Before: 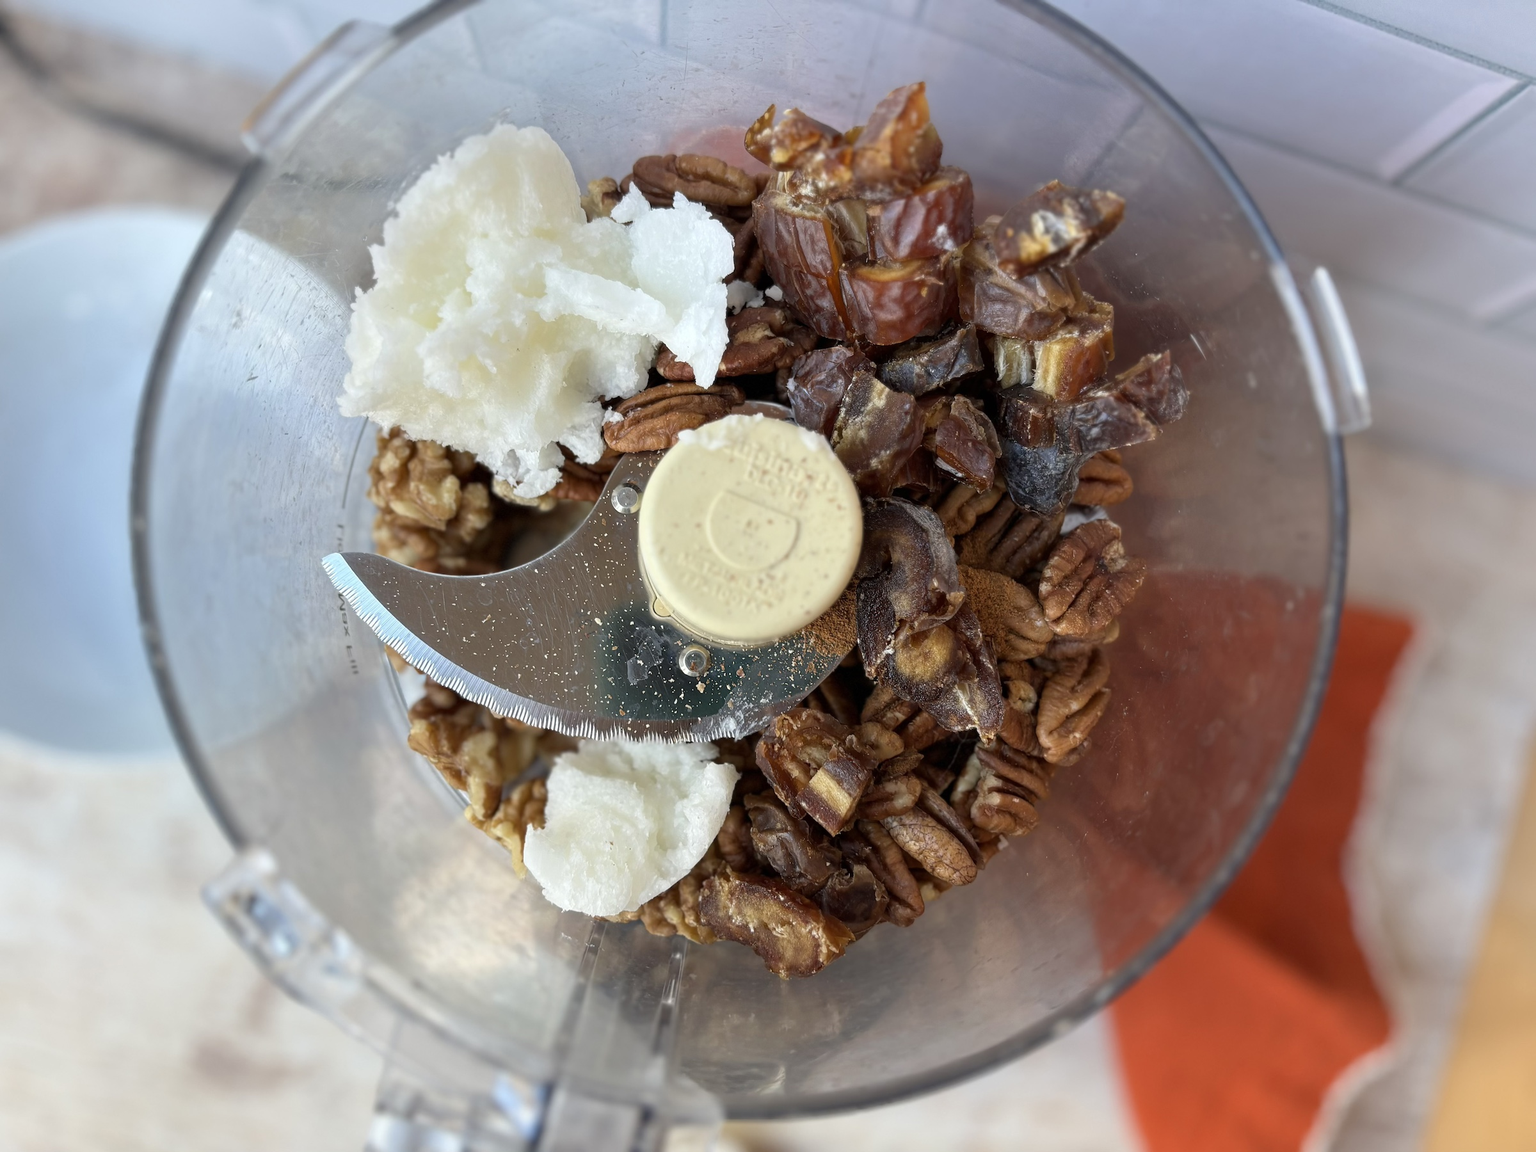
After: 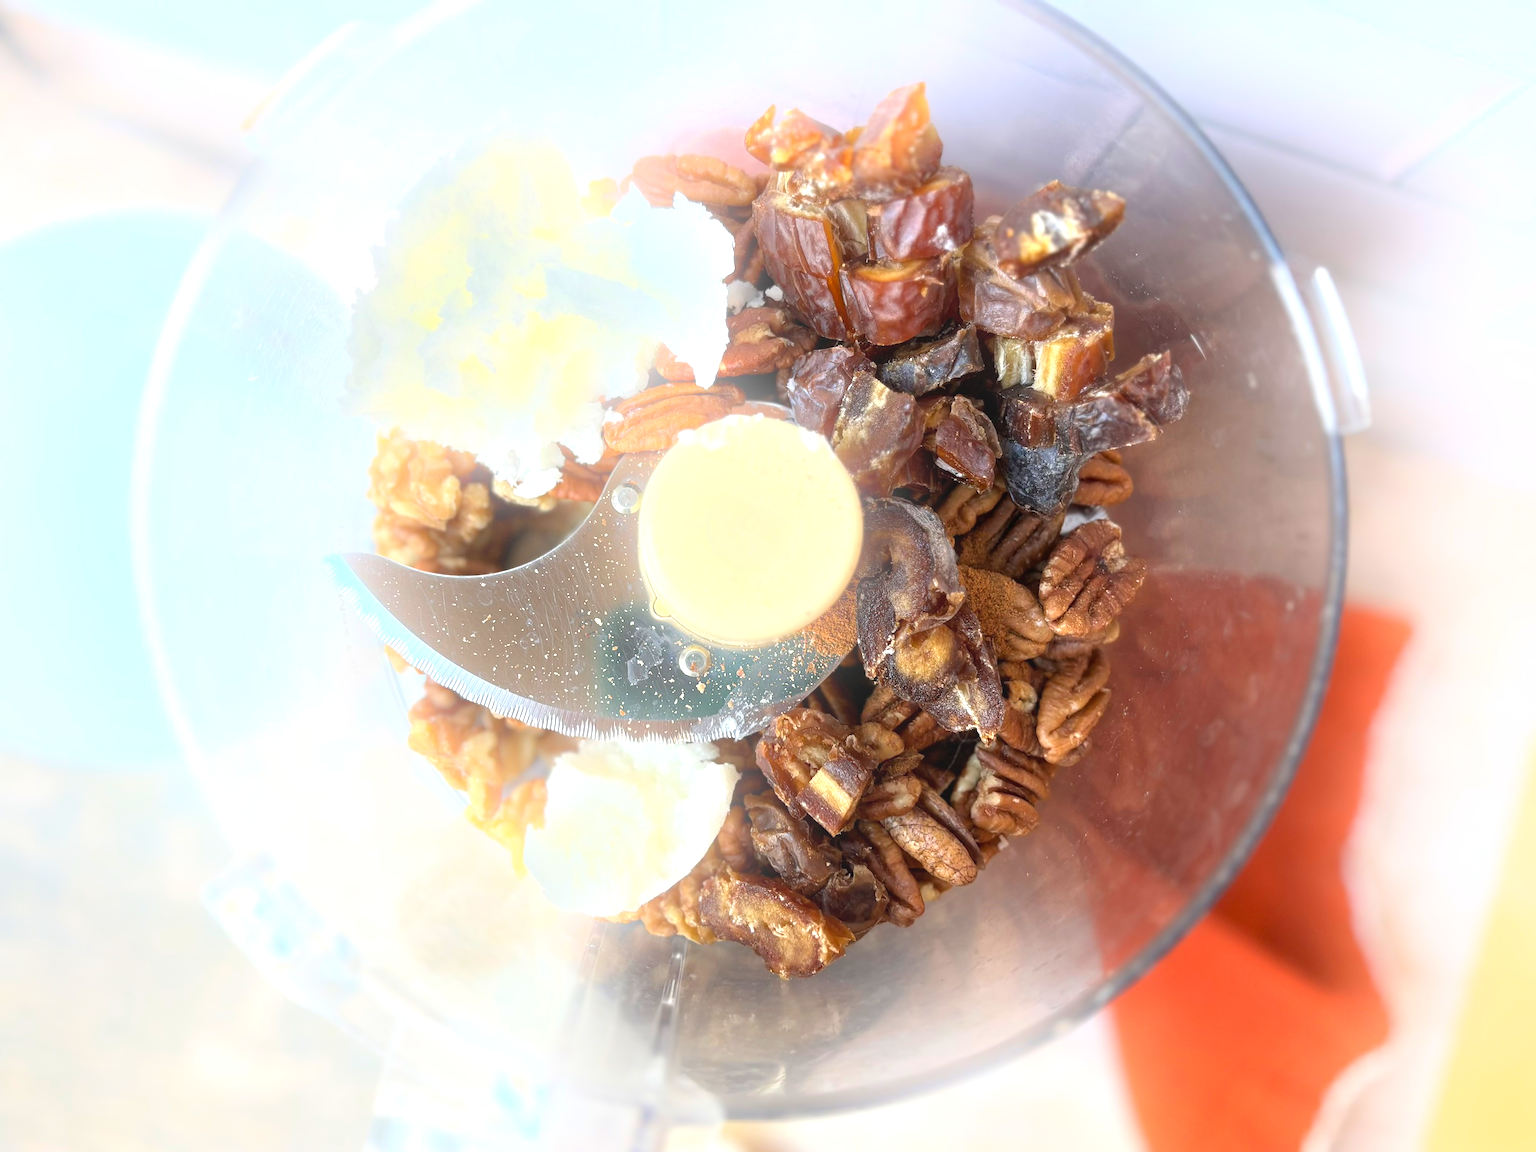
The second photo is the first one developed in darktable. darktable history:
exposure: black level correction 0, exposure 0.953 EV, compensate exposure bias true, compensate highlight preservation false
bloom: on, module defaults
